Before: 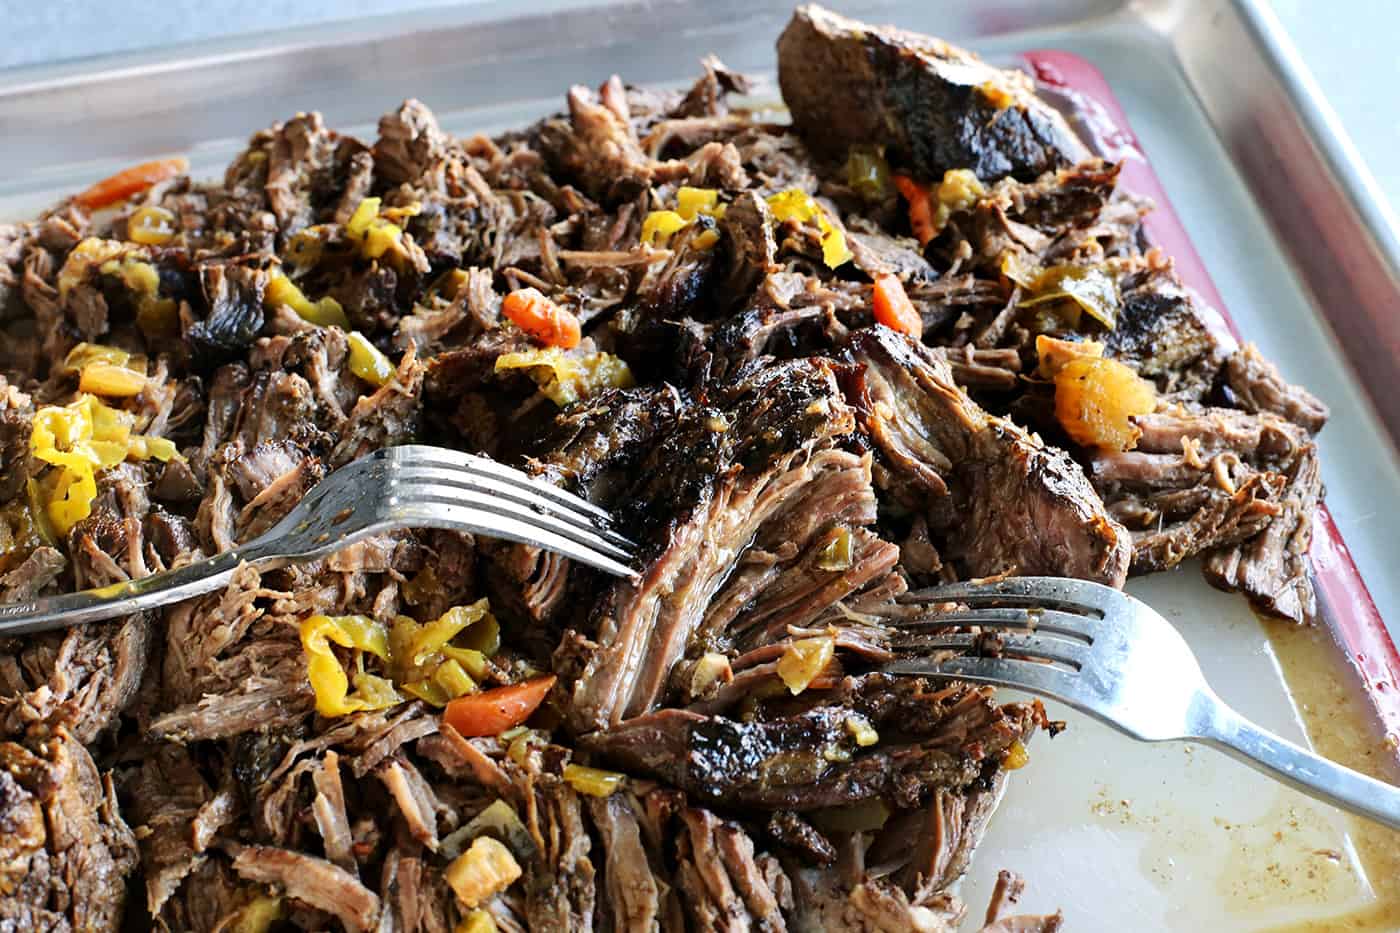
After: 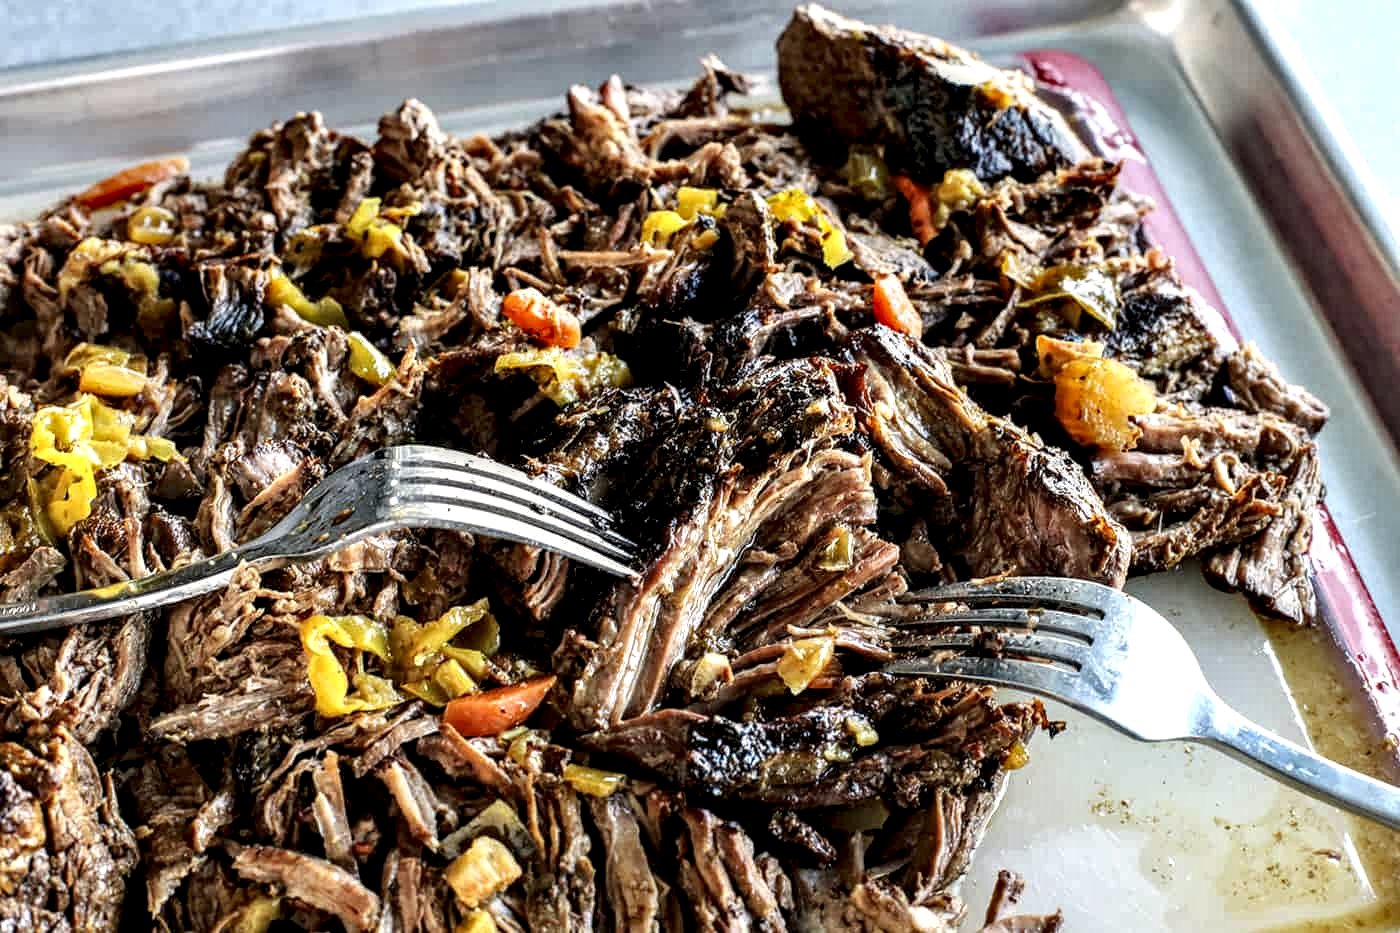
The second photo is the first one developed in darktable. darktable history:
local contrast: highlights 18%, detail 187%
color correction: highlights b* 2.96
